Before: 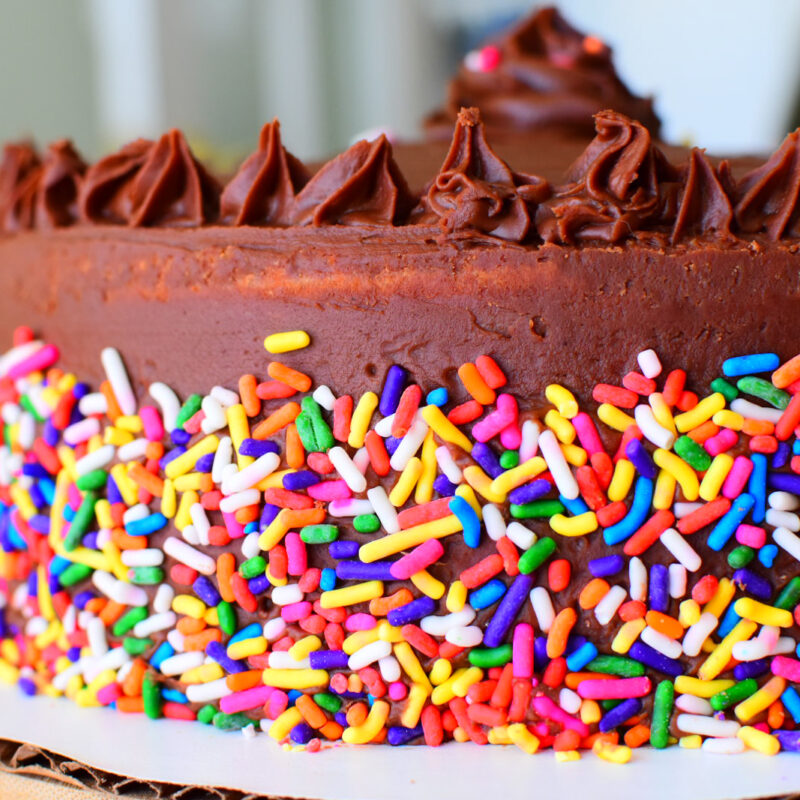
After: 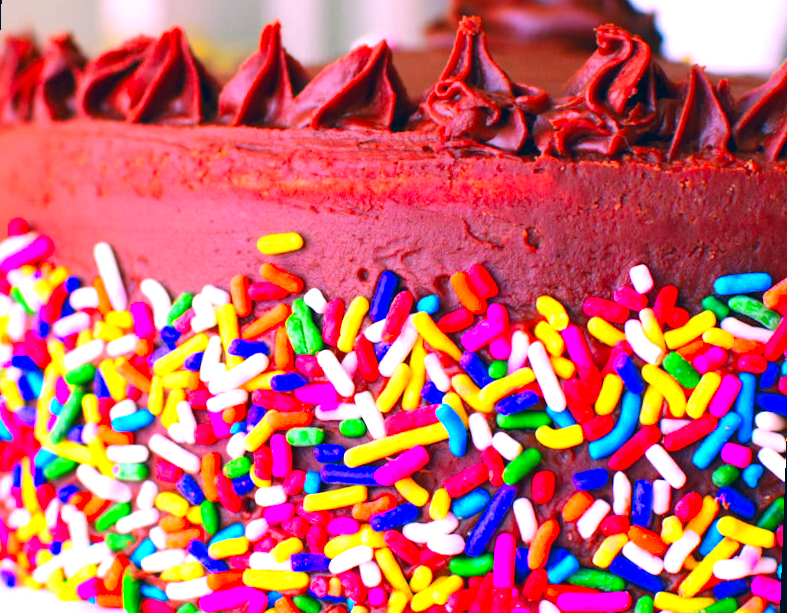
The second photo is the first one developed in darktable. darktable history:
exposure: black level correction 0, exposure 0.7 EV, compensate exposure bias true, compensate highlight preservation false
rotate and perspective: rotation 2.17°, automatic cropping off
crop and rotate: left 2.991%, top 13.302%, right 1.981%, bottom 12.636%
color correction: highlights a* 17.03, highlights b* 0.205, shadows a* -15.38, shadows b* -14.56, saturation 1.5
